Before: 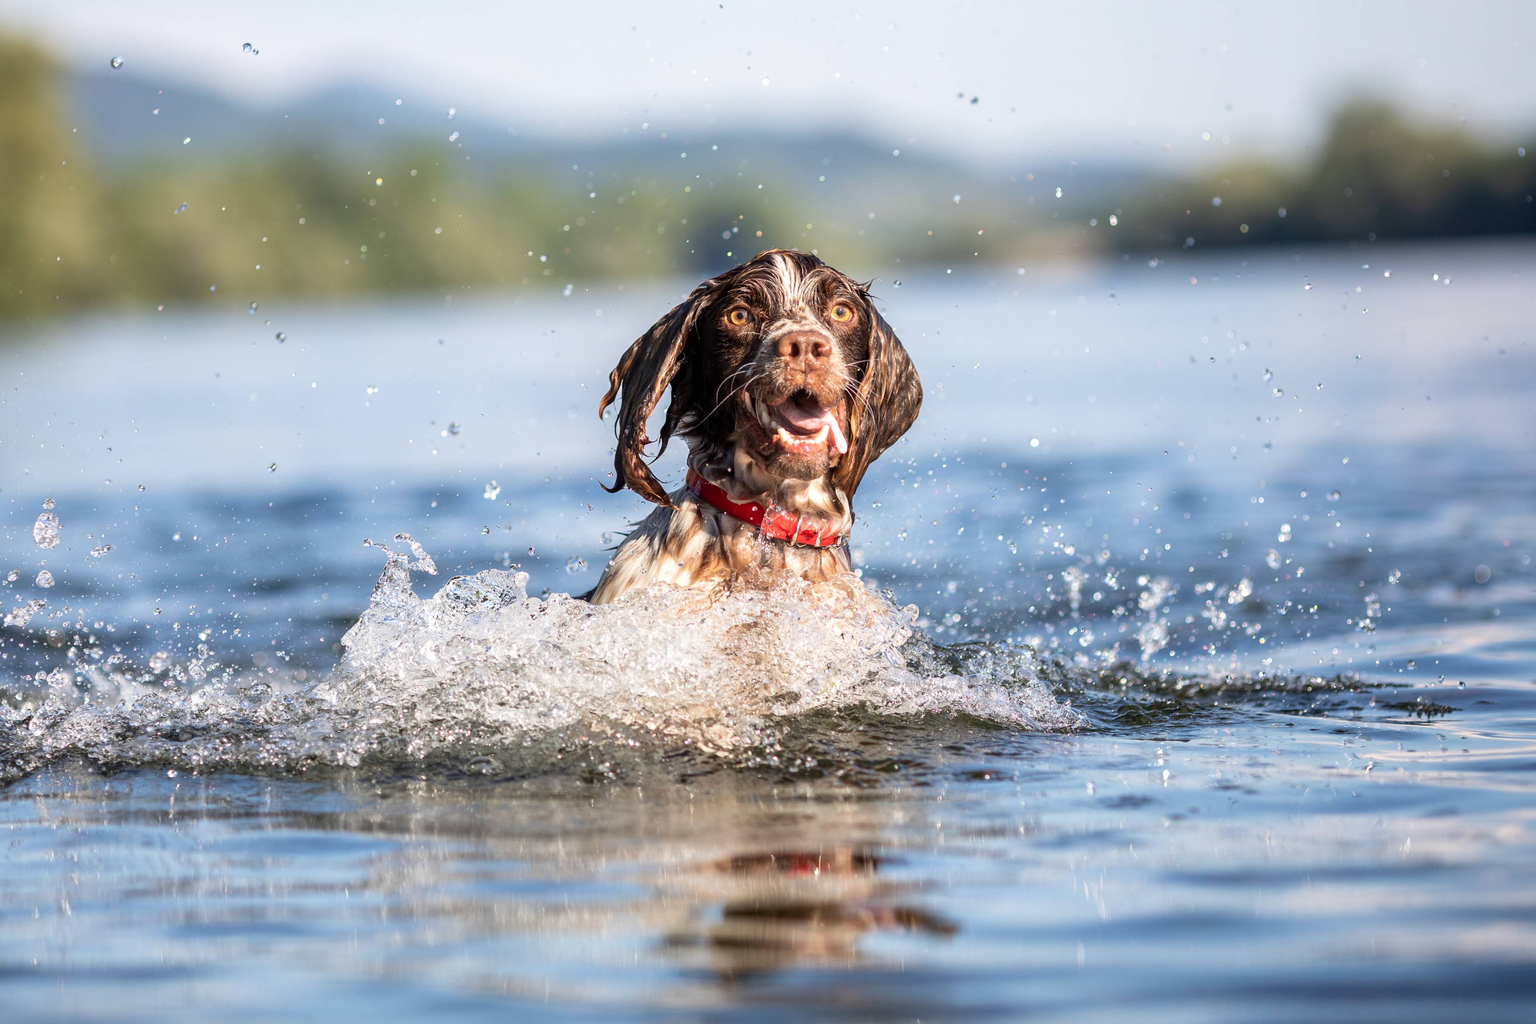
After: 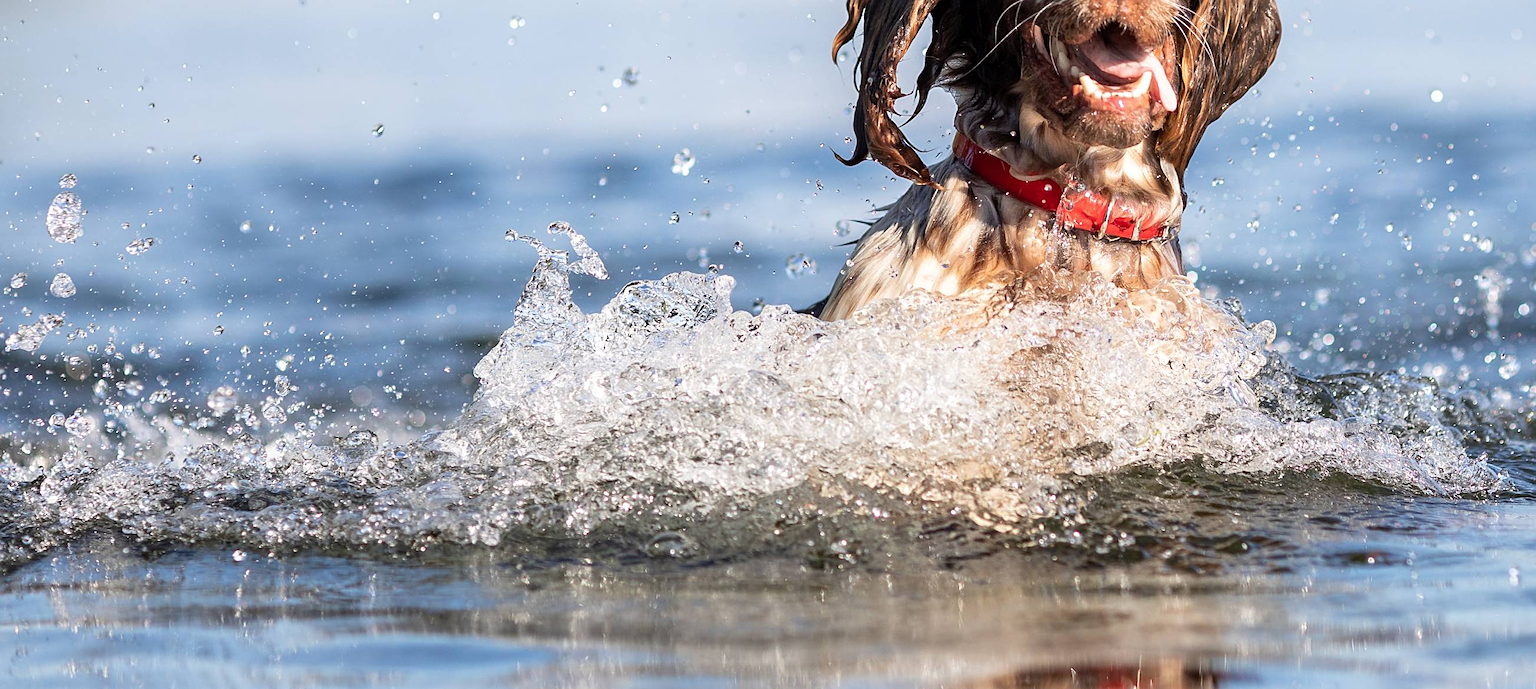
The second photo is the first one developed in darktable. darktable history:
crop: top 36.498%, right 27.964%, bottom 14.995%
sharpen: on, module defaults
